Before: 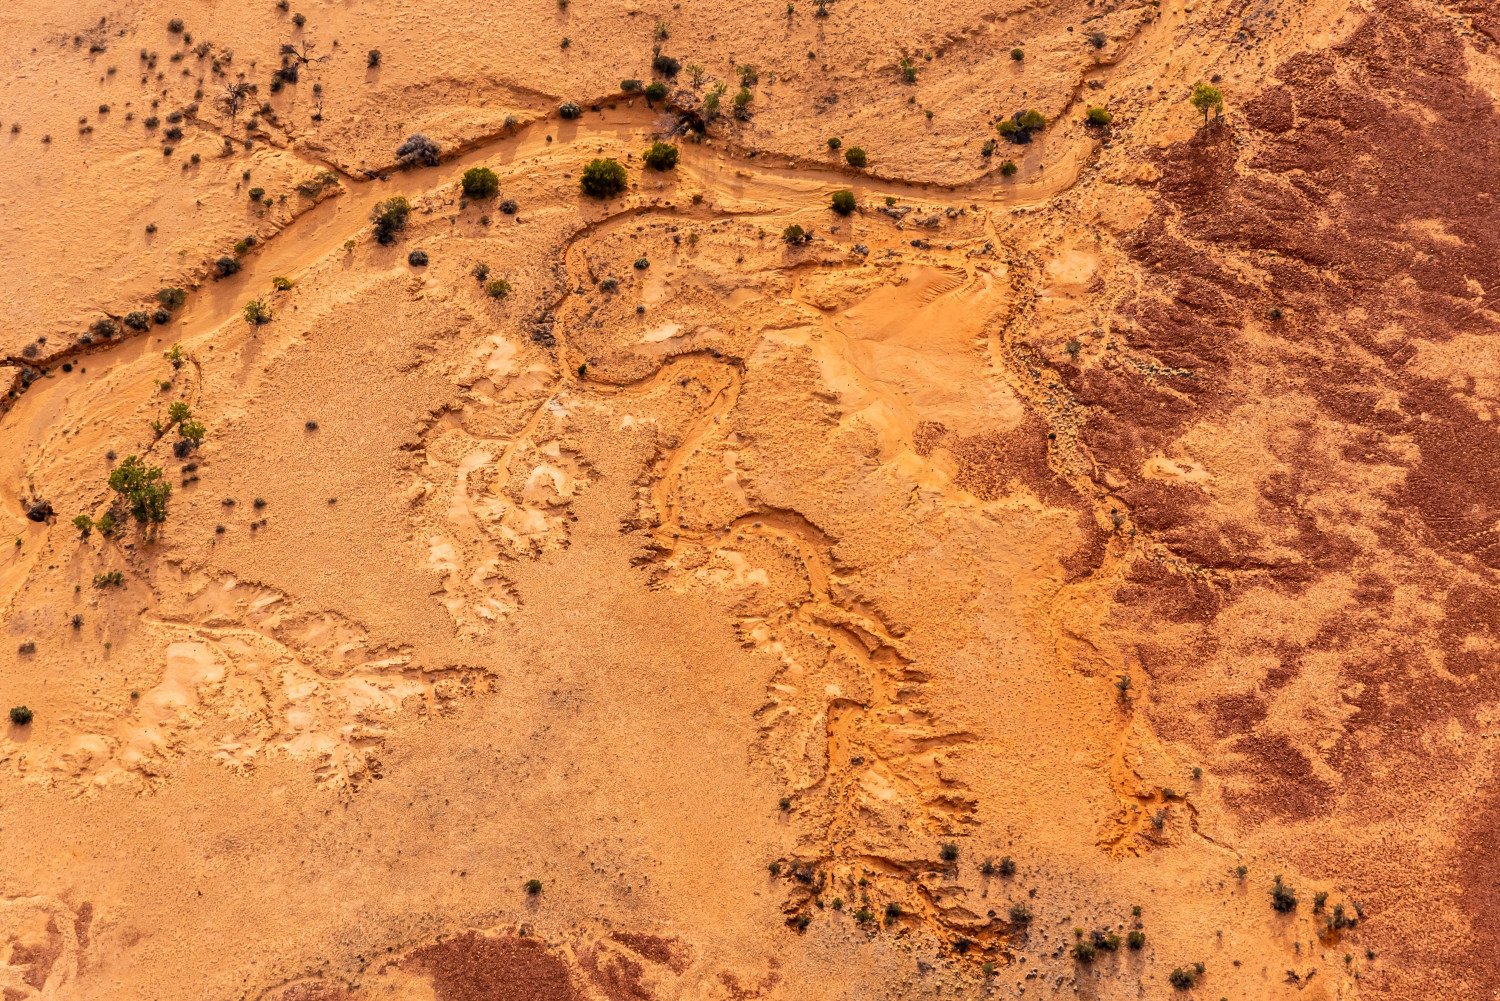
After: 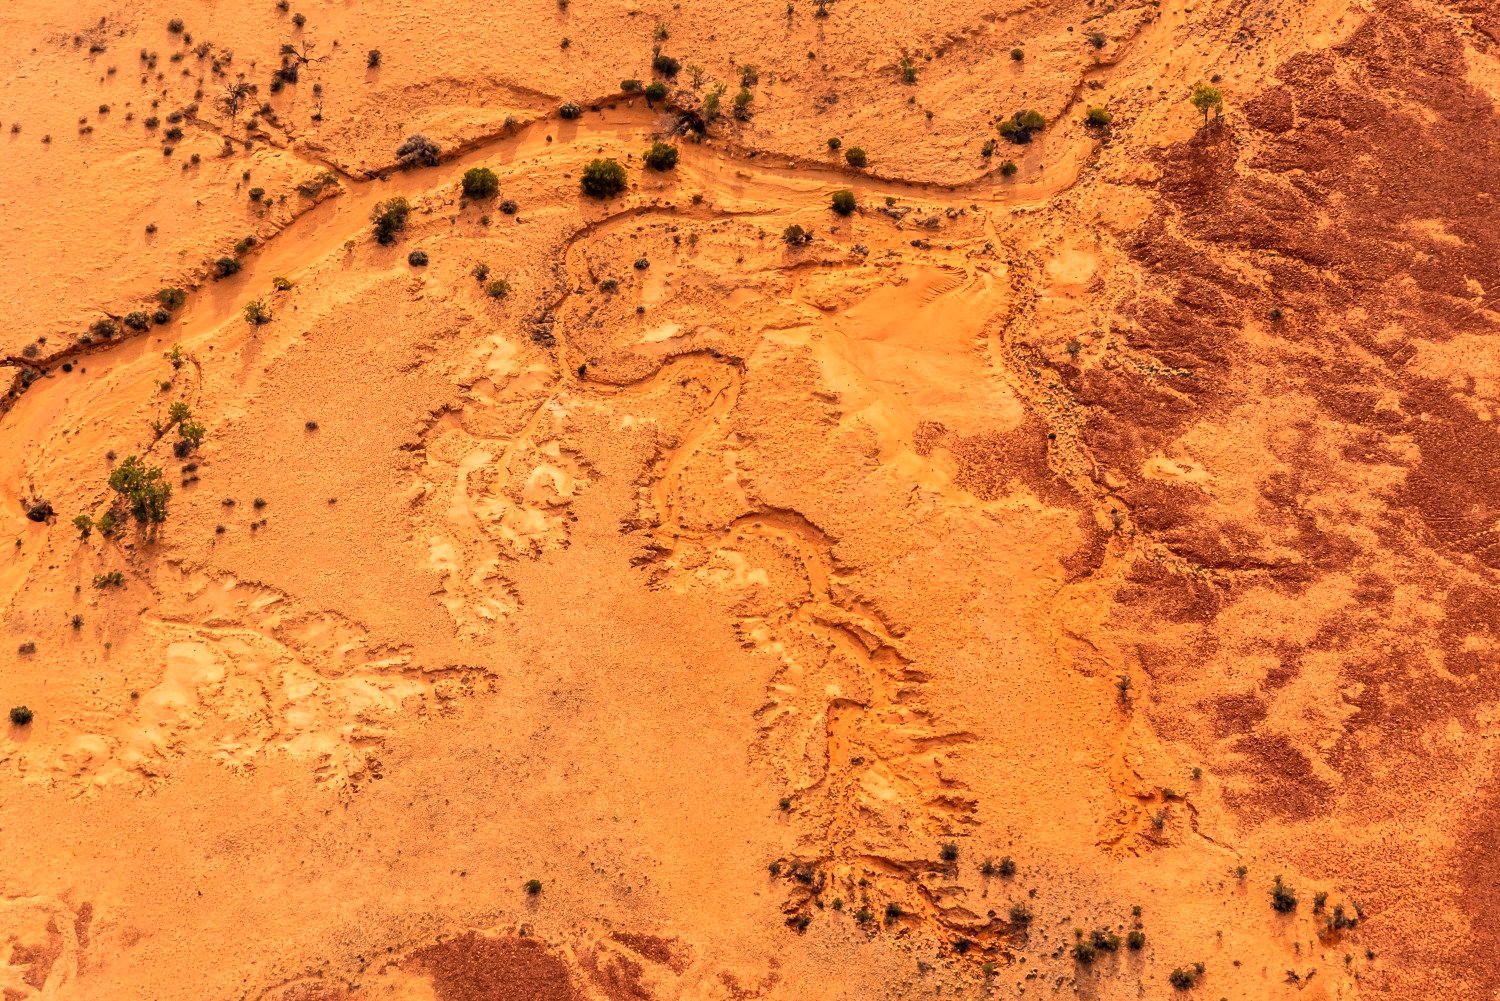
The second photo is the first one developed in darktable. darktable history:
velvia: on, module defaults
white balance: red 1.138, green 0.996, blue 0.812
